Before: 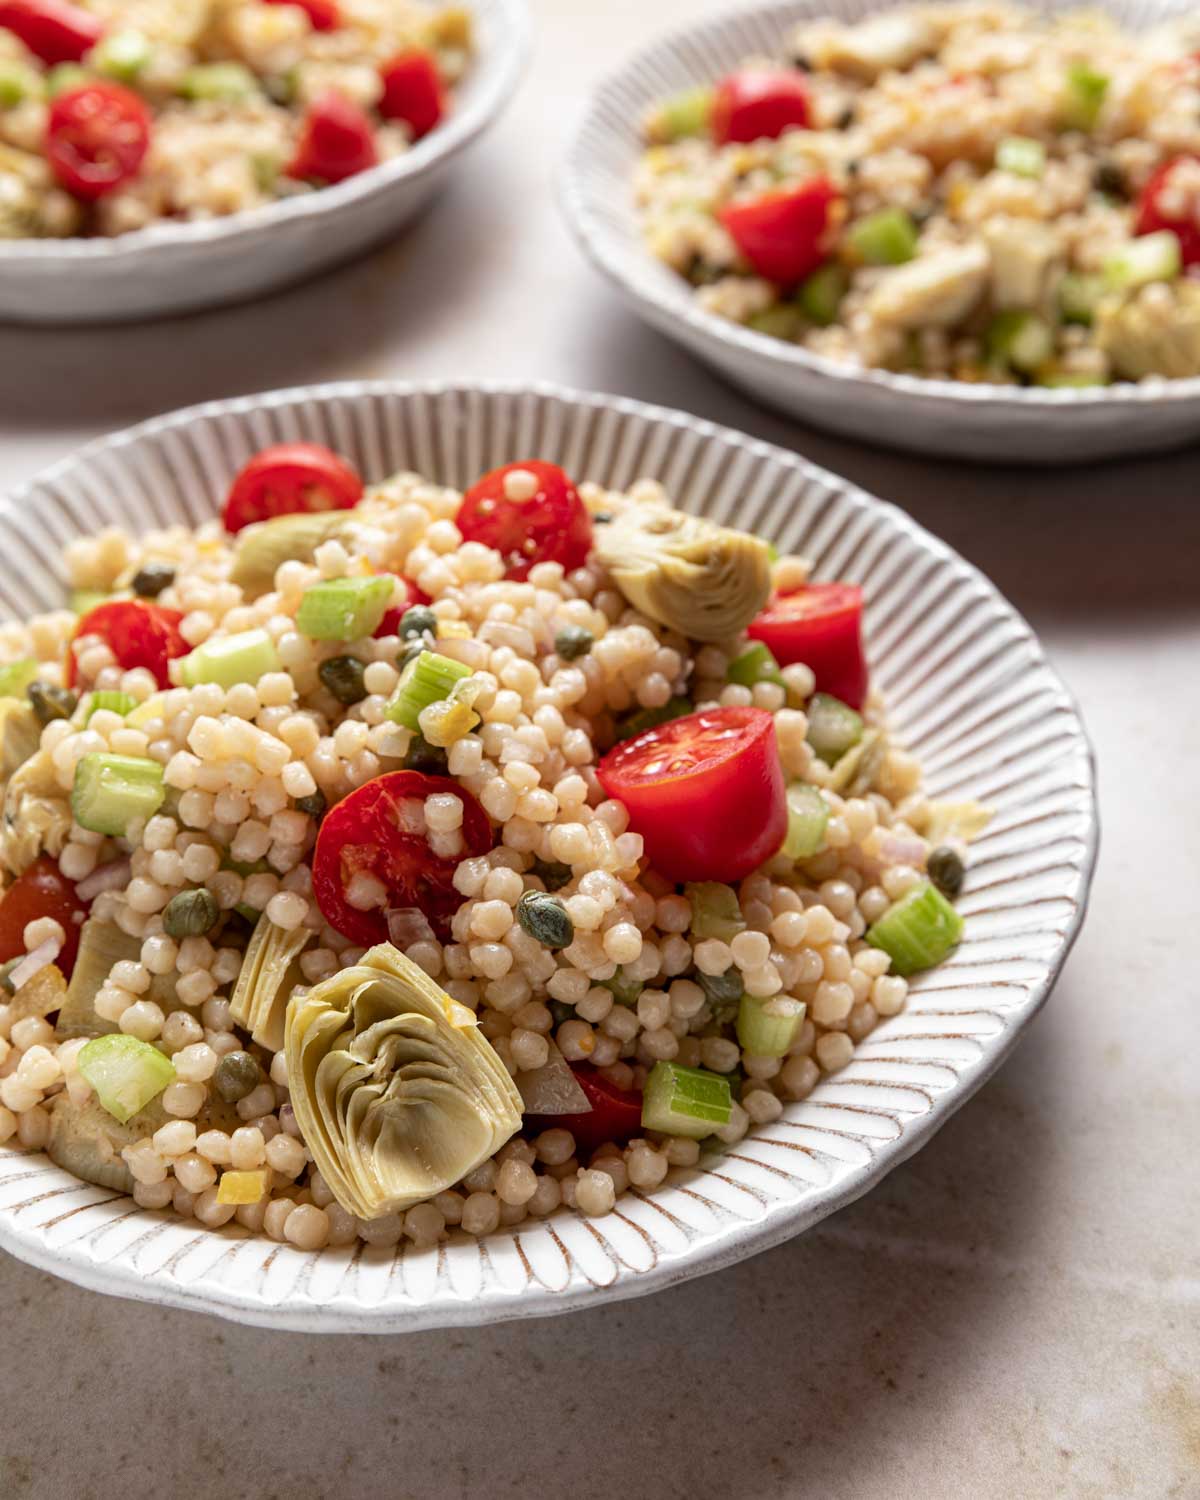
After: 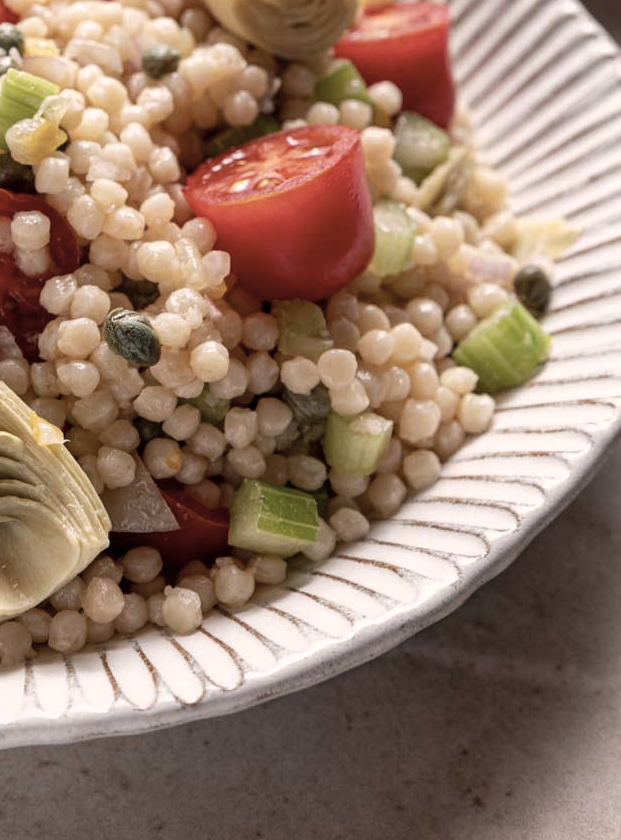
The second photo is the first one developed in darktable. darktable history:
crop: left 34.479%, top 38.822%, right 13.718%, bottom 5.172%
color correction: highlights a* 5.59, highlights b* 5.24, saturation 0.68
